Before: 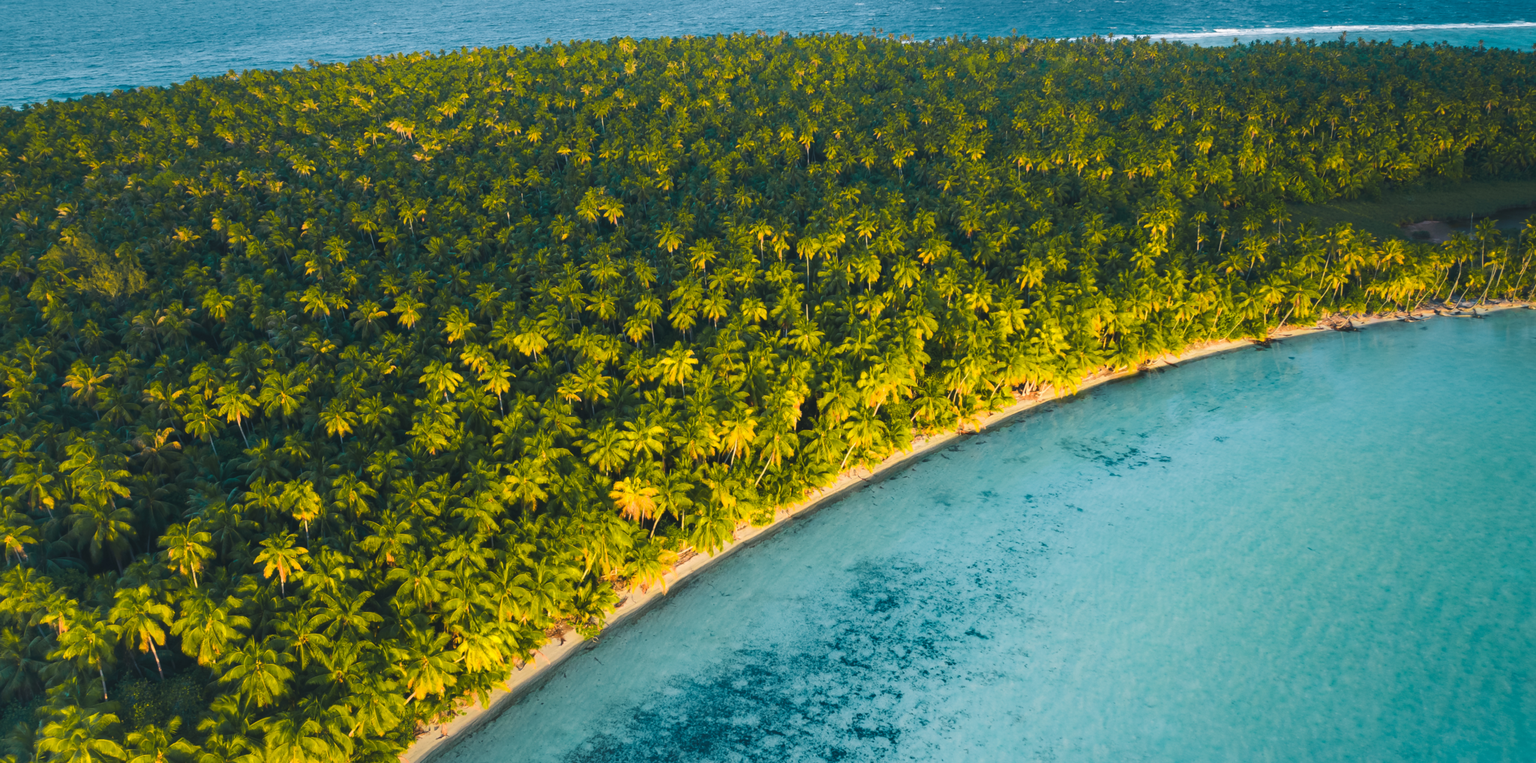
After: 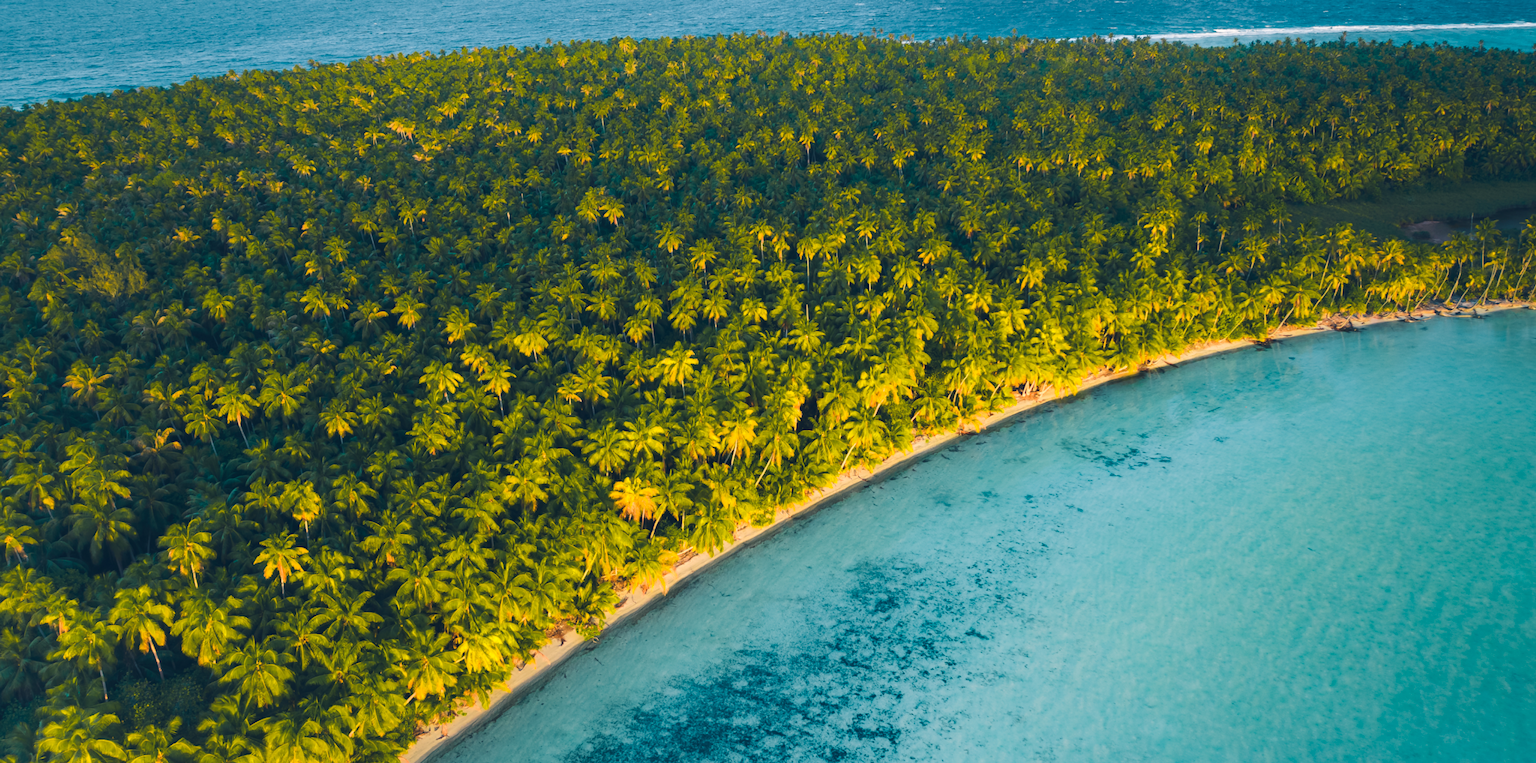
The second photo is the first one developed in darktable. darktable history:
color balance rgb: highlights gain › chroma 1.018%, highlights gain › hue 60.12°, global offset › chroma 0.129%, global offset › hue 254.34°, perceptual saturation grading › global saturation 0.625%, global vibrance 20%
